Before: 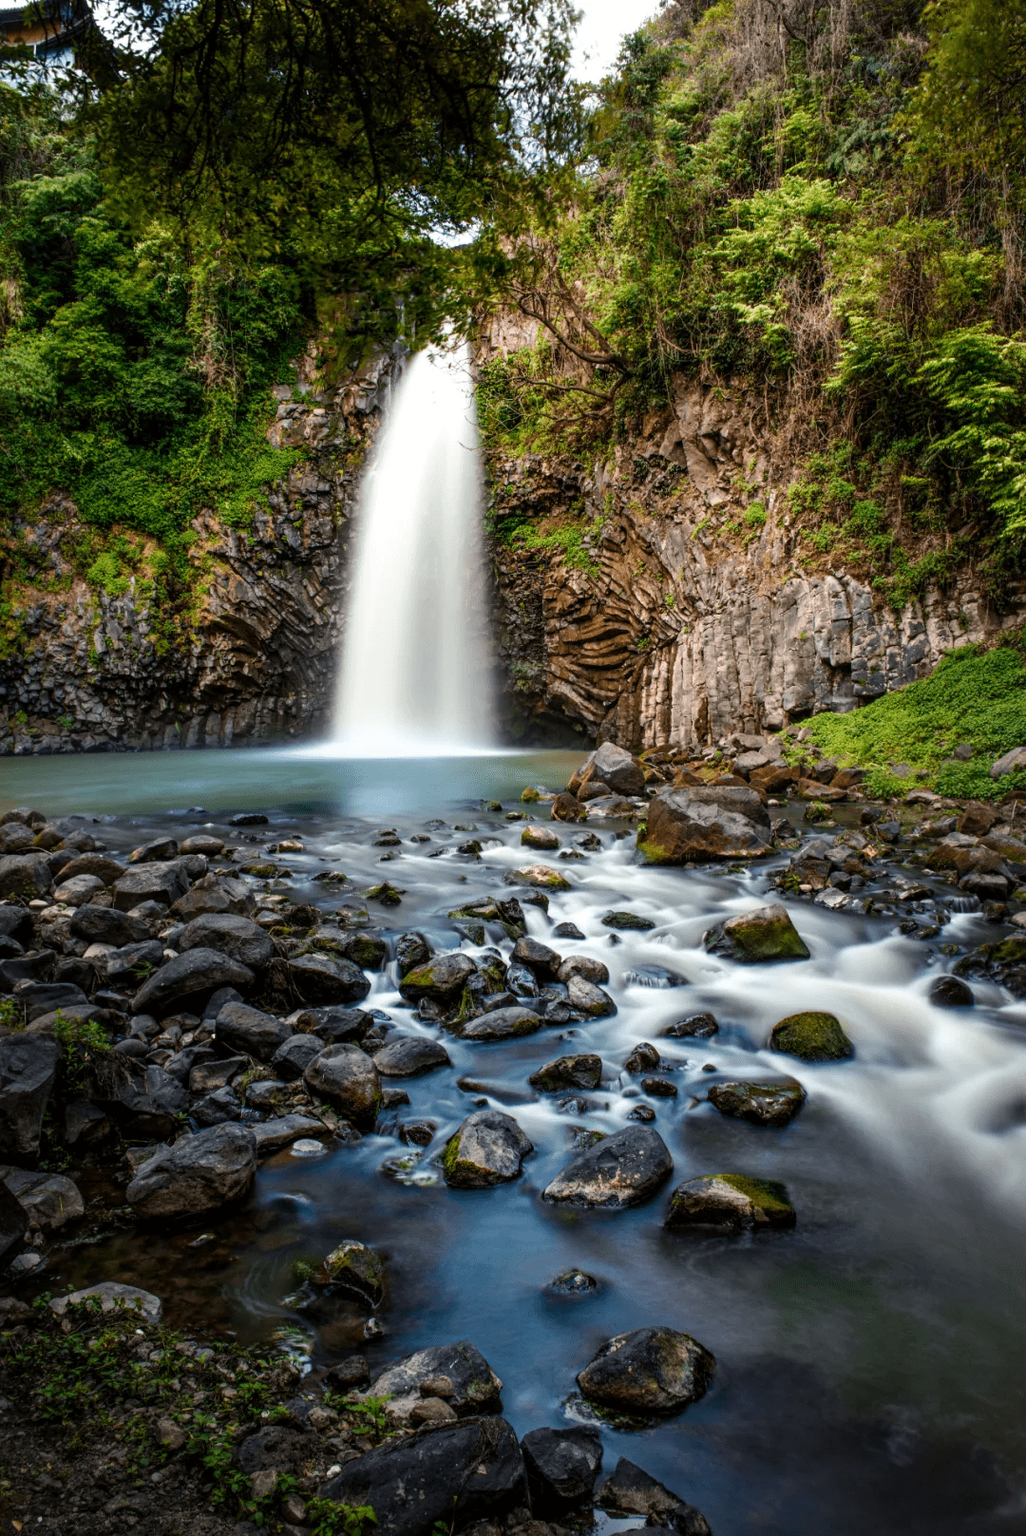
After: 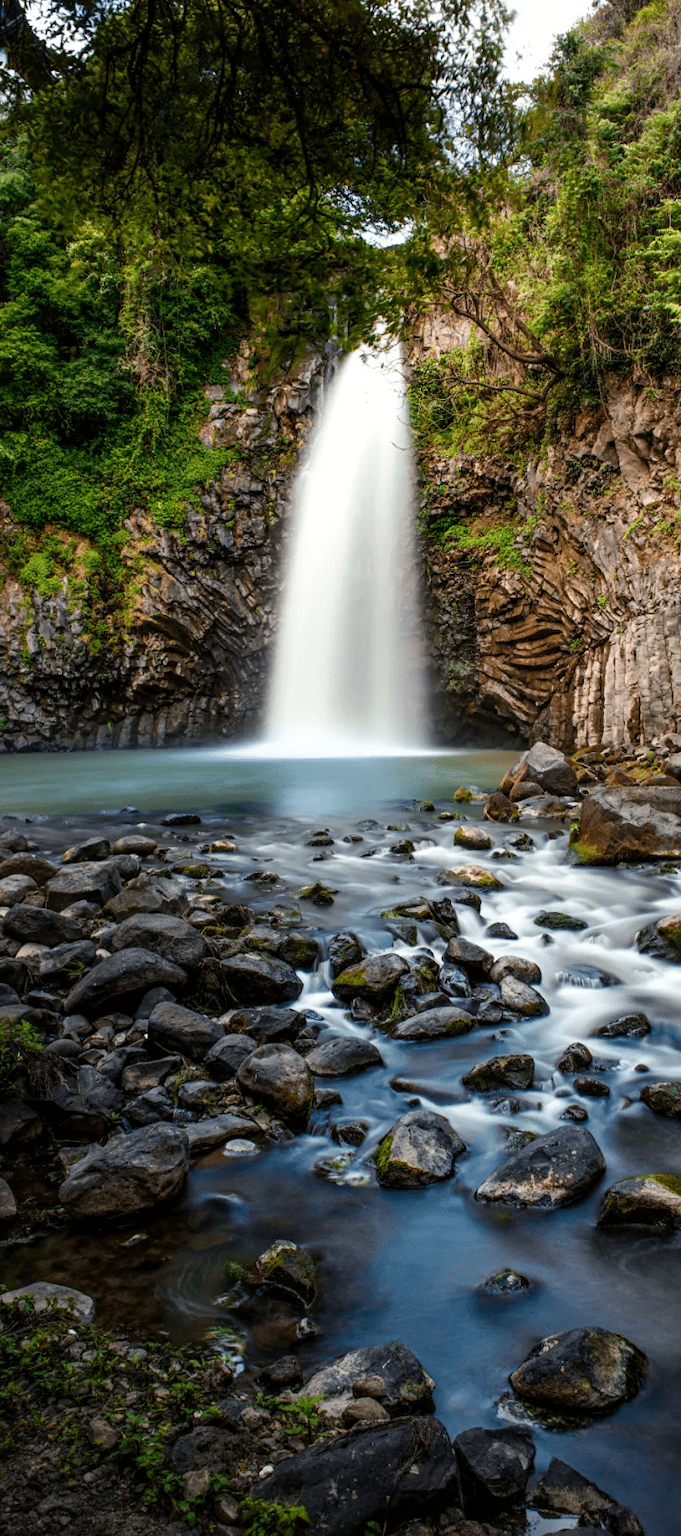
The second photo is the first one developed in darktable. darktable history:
crop and rotate: left 6.674%, right 26.934%
